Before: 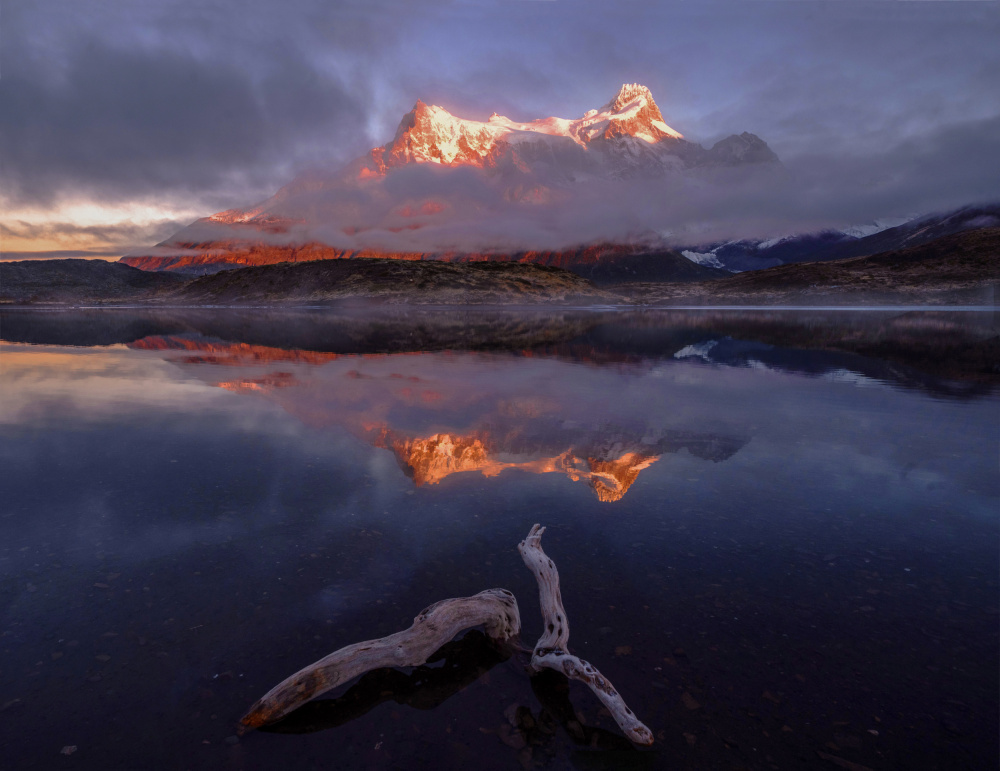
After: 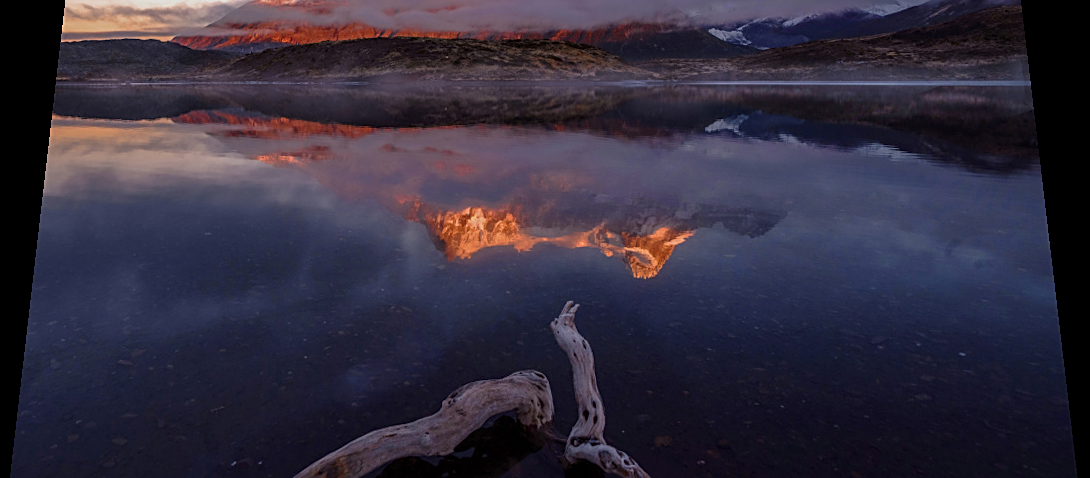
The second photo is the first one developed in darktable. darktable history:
sharpen: on, module defaults
crop and rotate: top 25.357%, bottom 13.942%
local contrast: mode bilateral grid, contrast 15, coarseness 36, detail 105%, midtone range 0.2
rotate and perspective: rotation 0.128°, lens shift (vertical) -0.181, lens shift (horizontal) -0.044, shear 0.001, automatic cropping off
